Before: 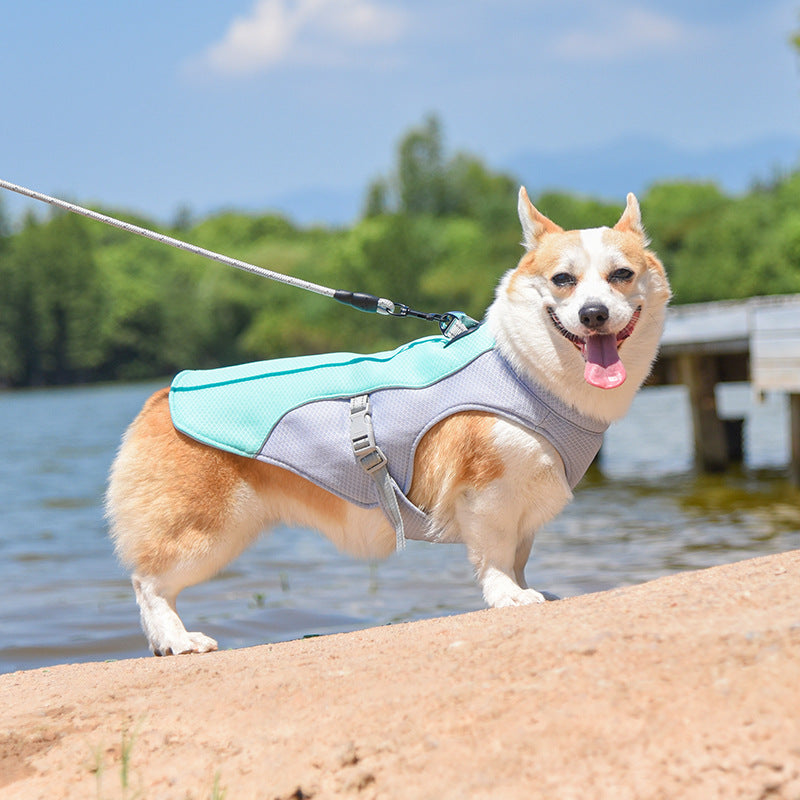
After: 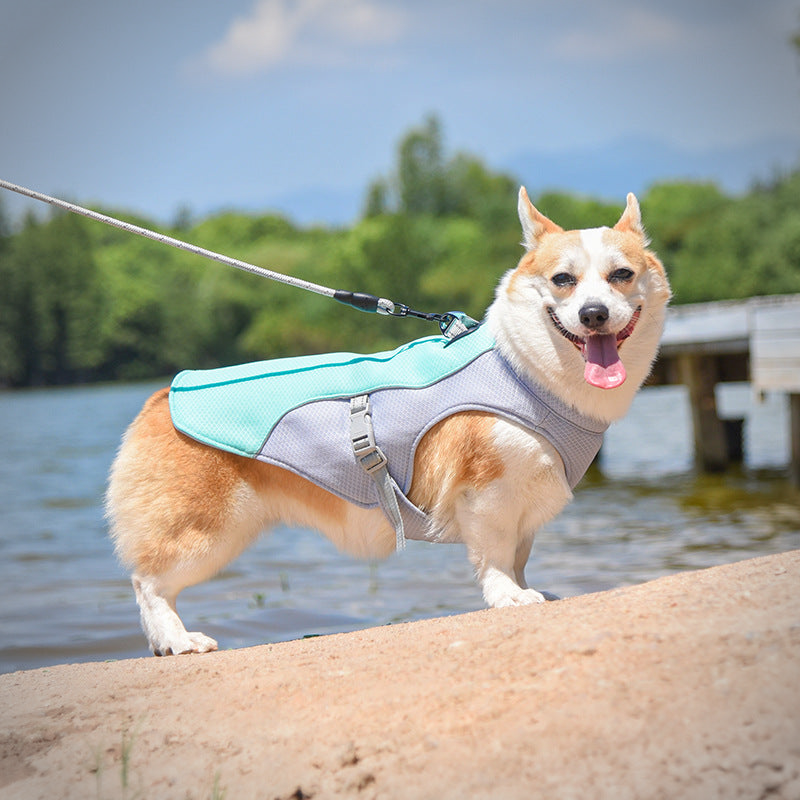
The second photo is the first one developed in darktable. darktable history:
vignetting: on, module defaults
tone equalizer: on, module defaults
